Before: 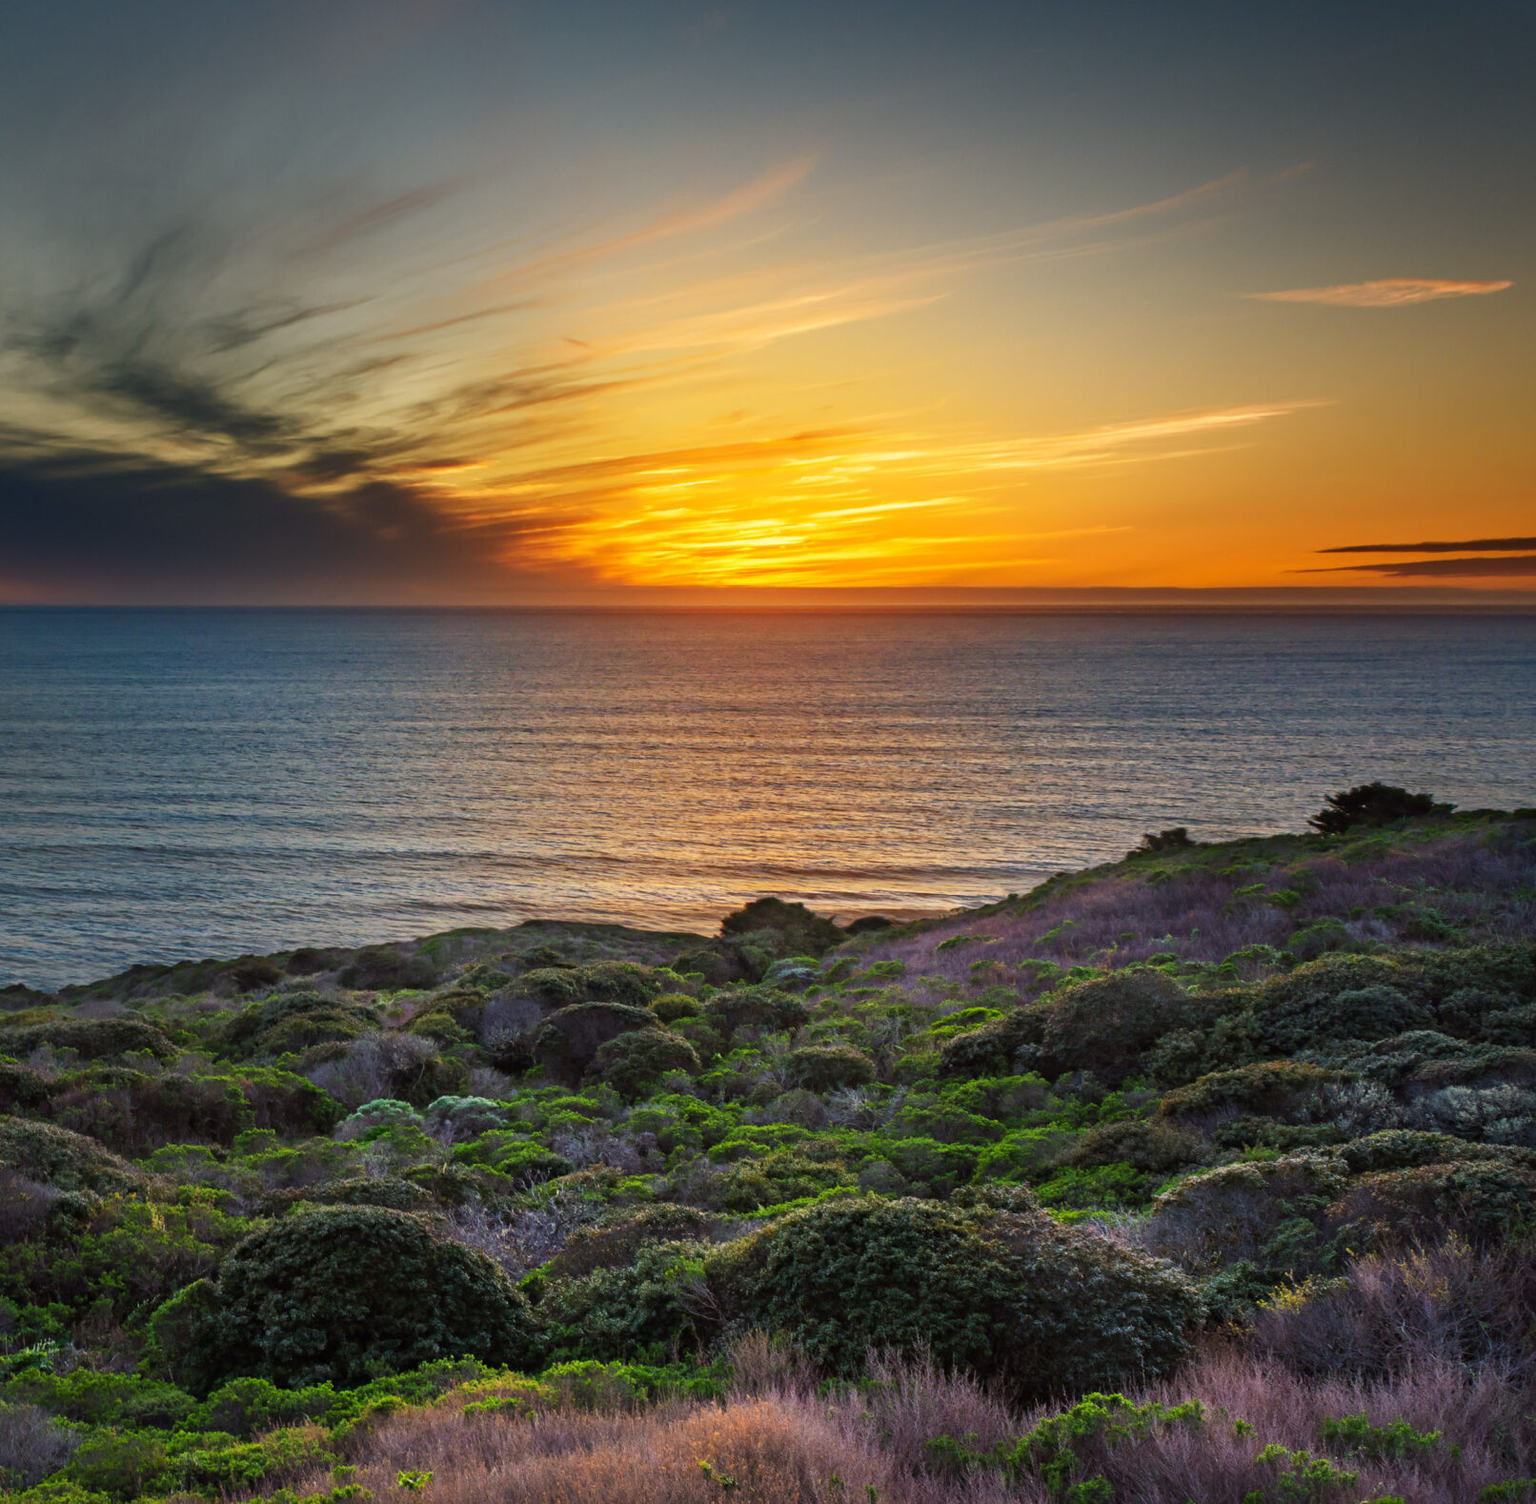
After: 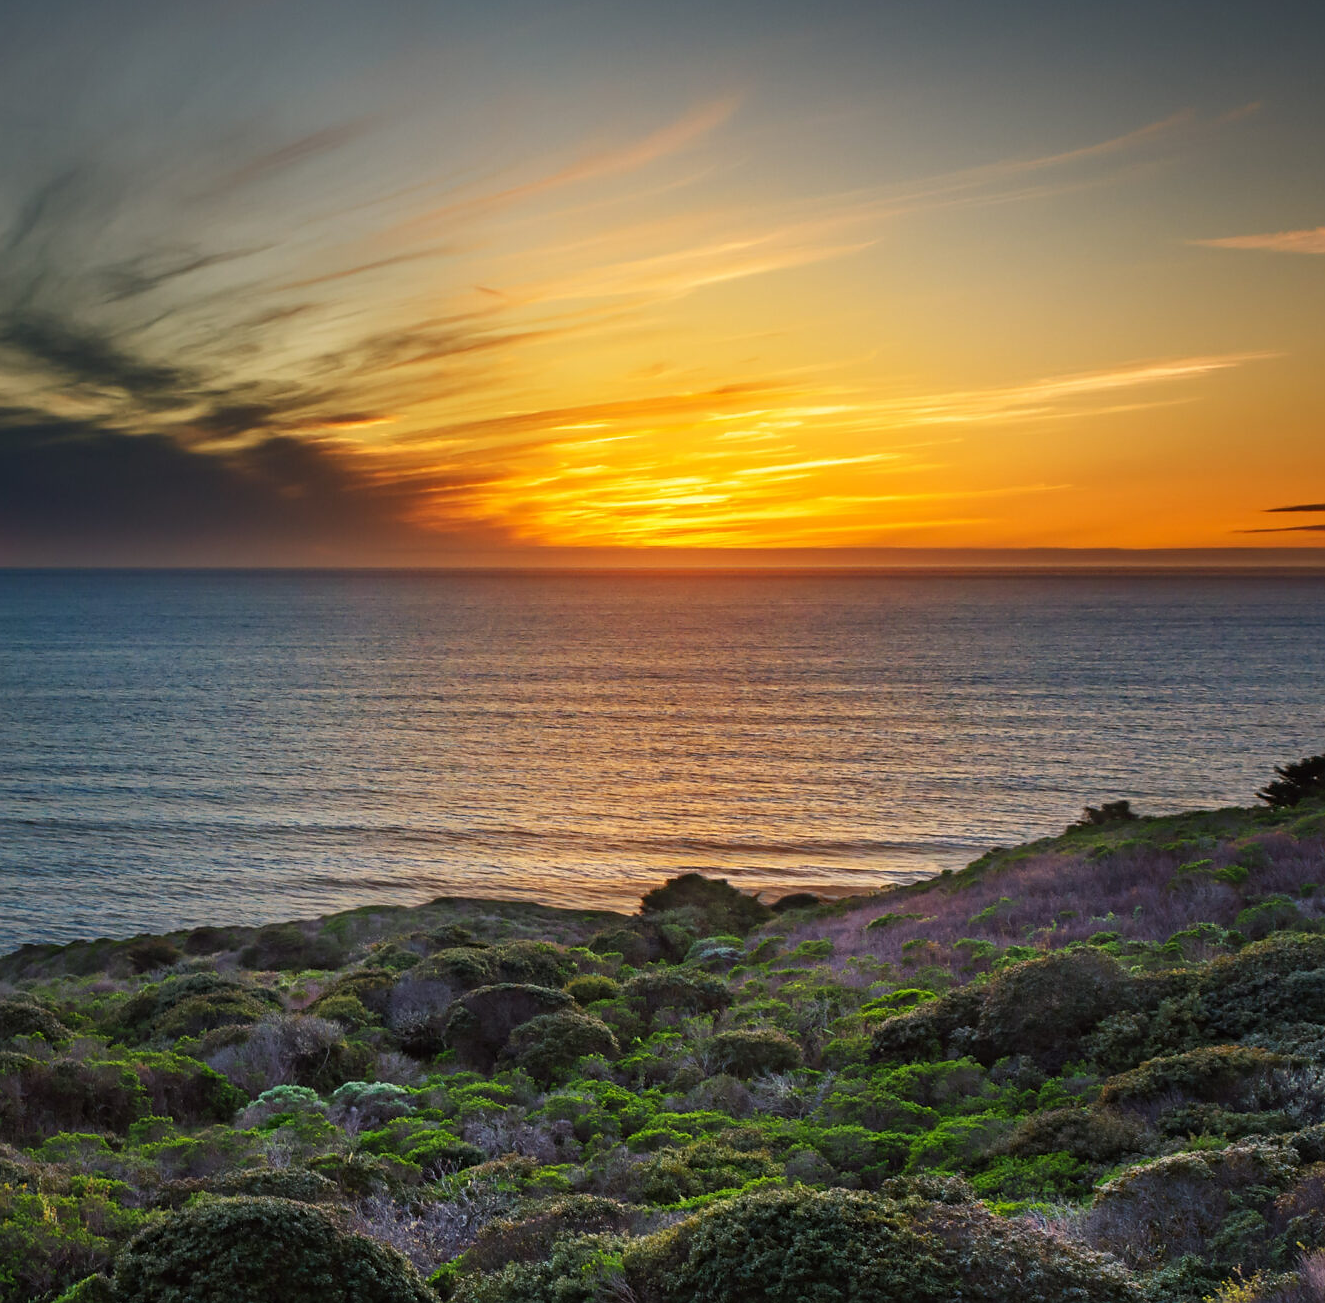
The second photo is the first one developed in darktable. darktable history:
crop and rotate: left 7.213%, top 4.367%, right 10.577%, bottom 13.007%
sharpen: radius 1.006, threshold 0.926
